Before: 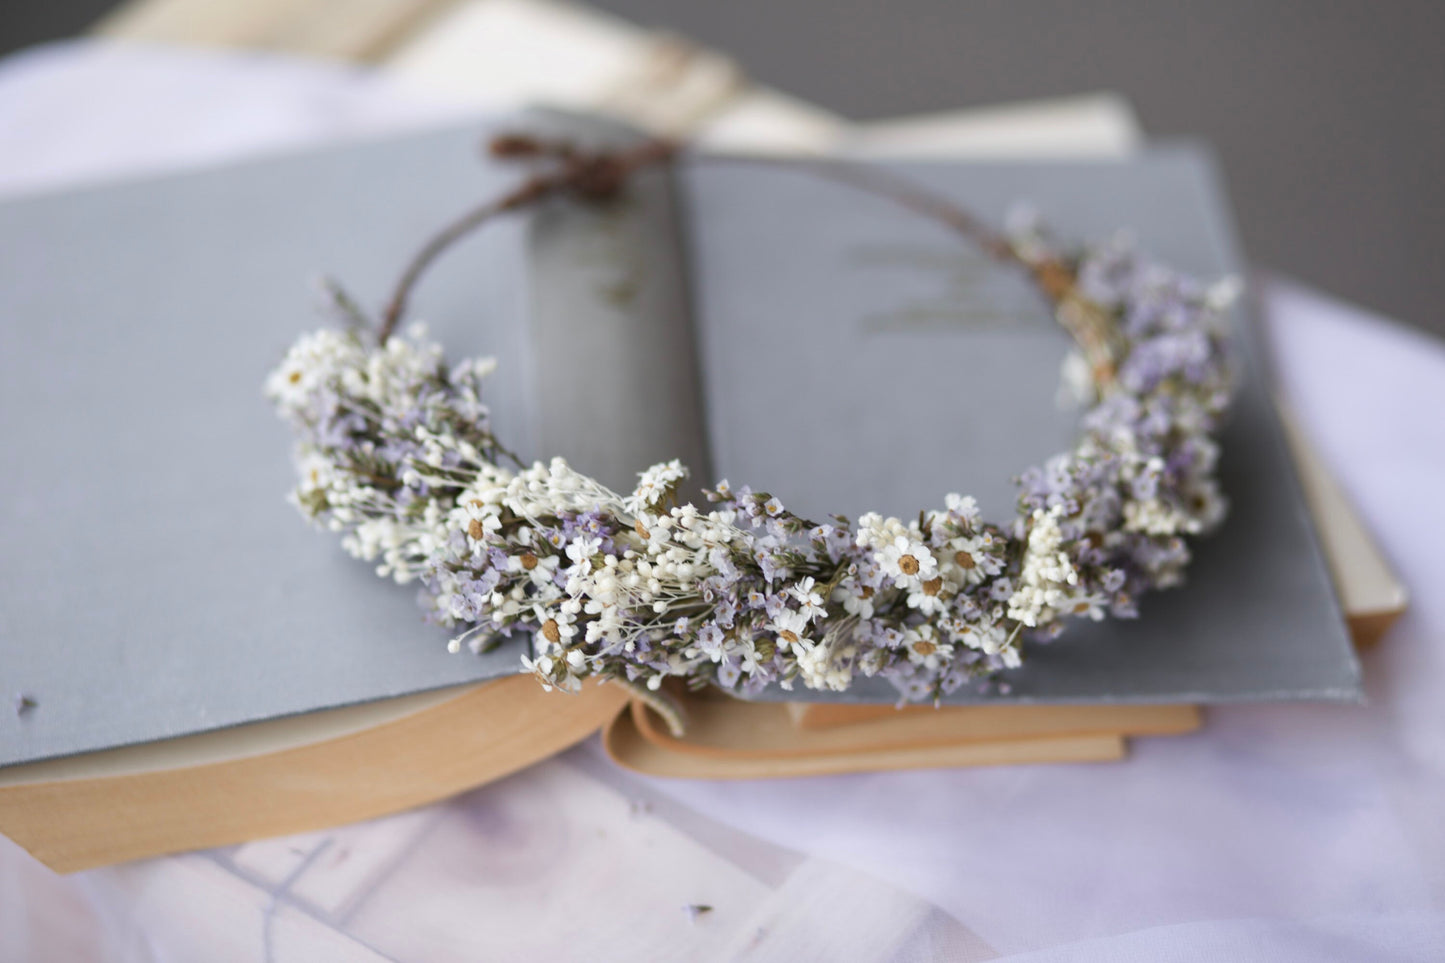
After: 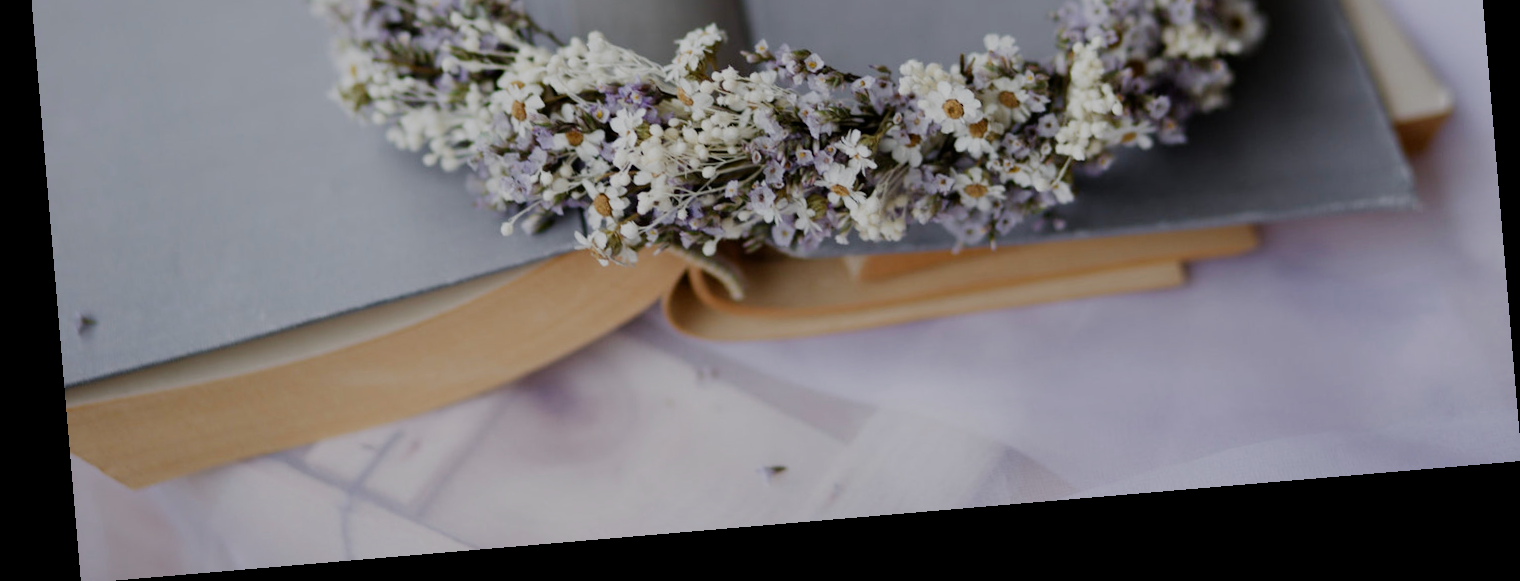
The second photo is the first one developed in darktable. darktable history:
rotate and perspective: rotation -4.86°, automatic cropping off
filmic rgb: middle gray luminance 29%, black relative exposure -10.3 EV, white relative exposure 5.5 EV, threshold 6 EV, target black luminance 0%, hardness 3.95, latitude 2.04%, contrast 1.132, highlights saturation mix 5%, shadows ↔ highlights balance 15.11%, preserve chrominance no, color science v3 (2019), use custom middle-gray values true, iterations of high-quality reconstruction 0, enable highlight reconstruction true
crop and rotate: top 46.237%
